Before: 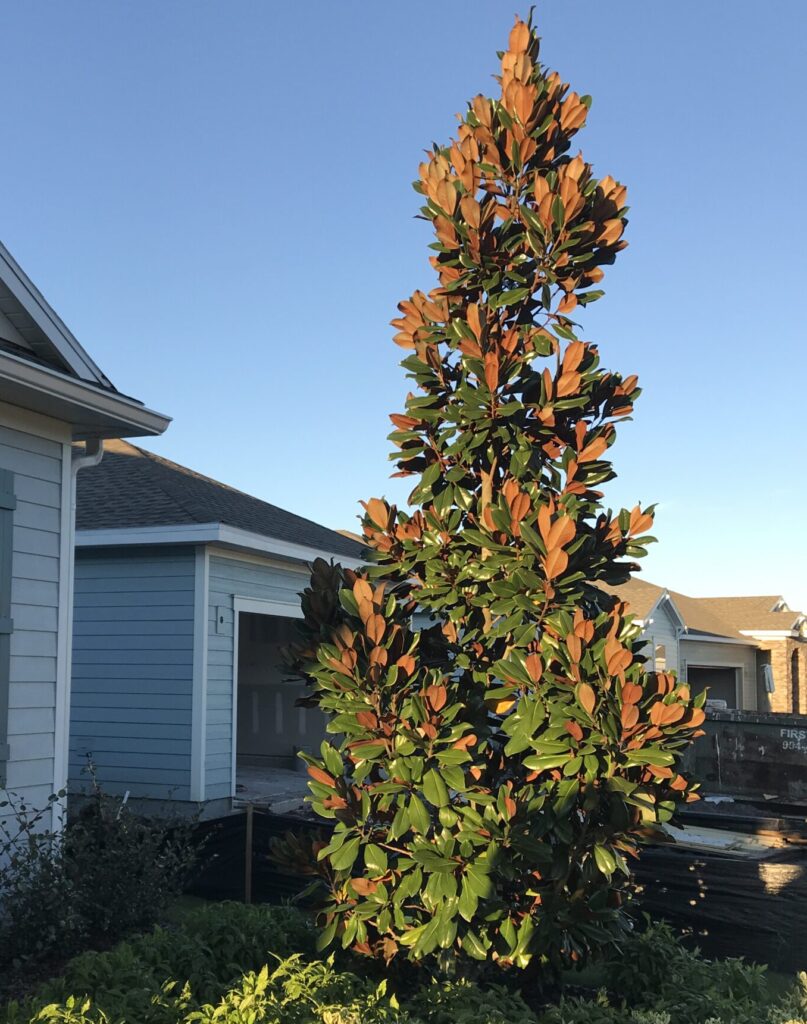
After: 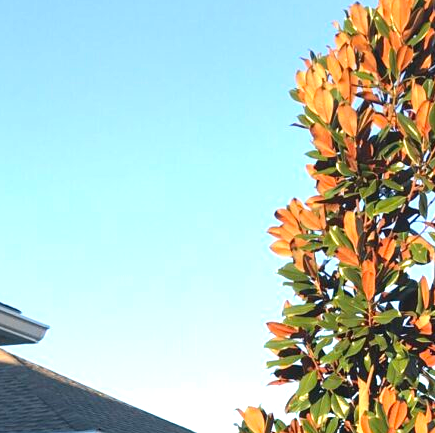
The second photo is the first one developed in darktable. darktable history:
crop: left 15.306%, top 9.065%, right 30.789%, bottom 48.638%
exposure: black level correction 0, exposure 1.1 EV, compensate exposure bias true, compensate highlight preservation false
